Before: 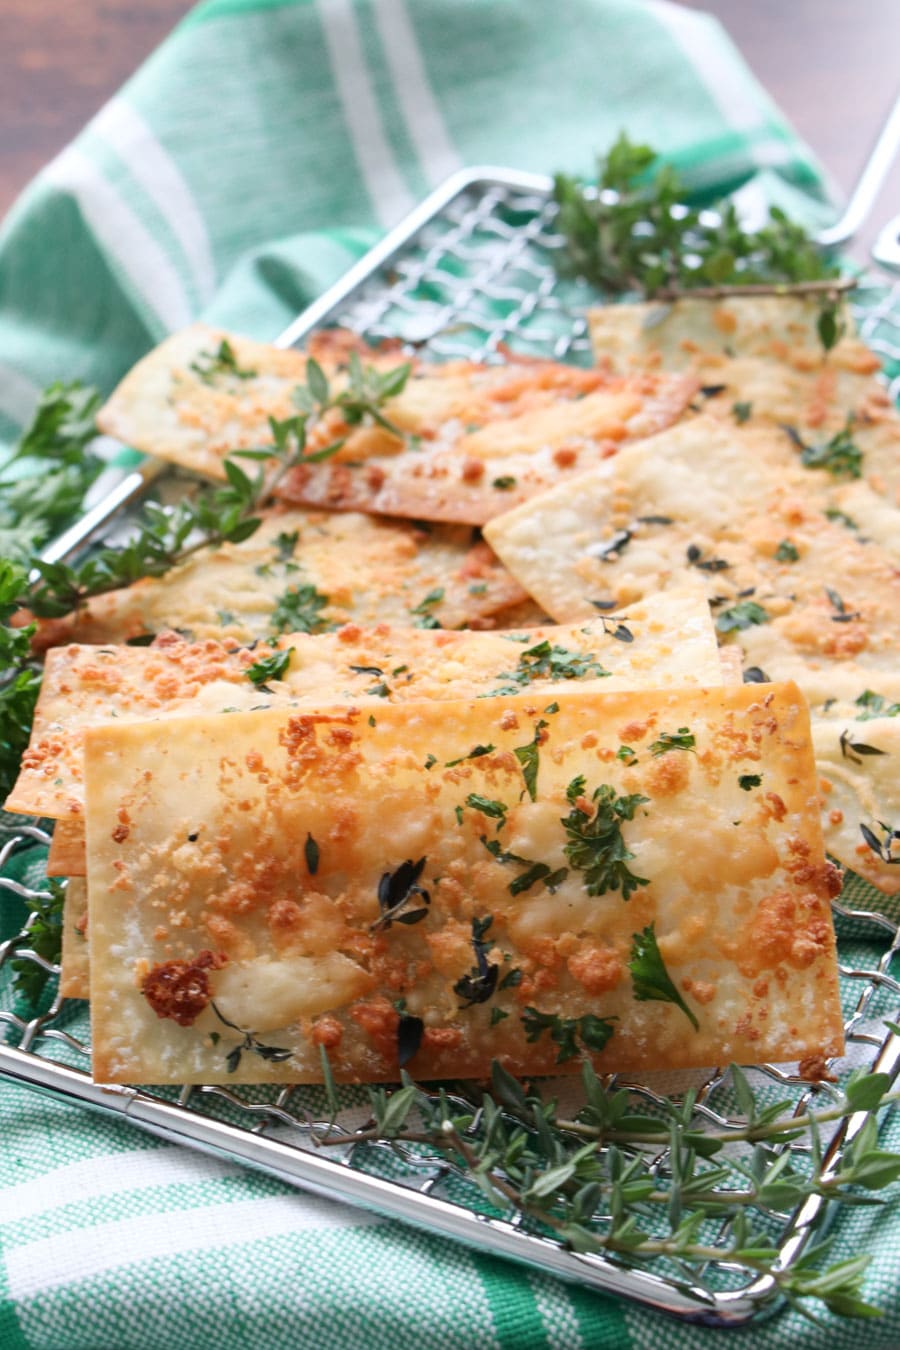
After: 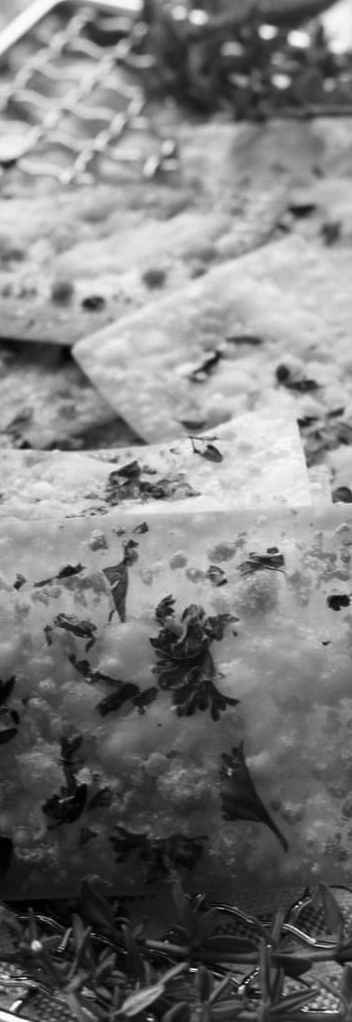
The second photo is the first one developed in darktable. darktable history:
crop: left 45.721%, top 13.393%, right 14.118%, bottom 10.01%
contrast brightness saturation: brightness -0.25, saturation 0.2
monochrome: a -6.99, b 35.61, size 1.4
